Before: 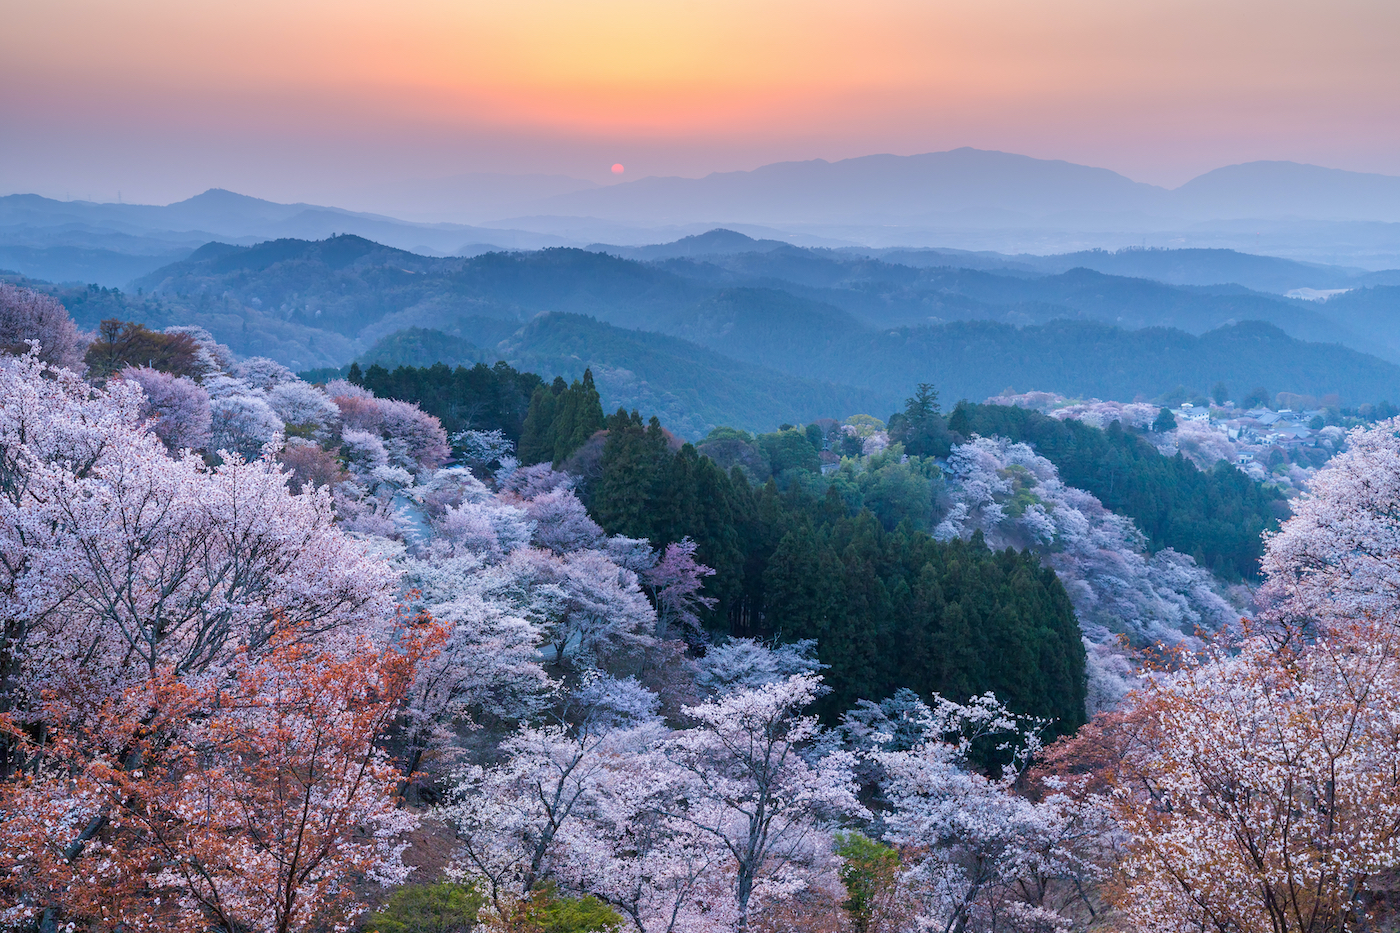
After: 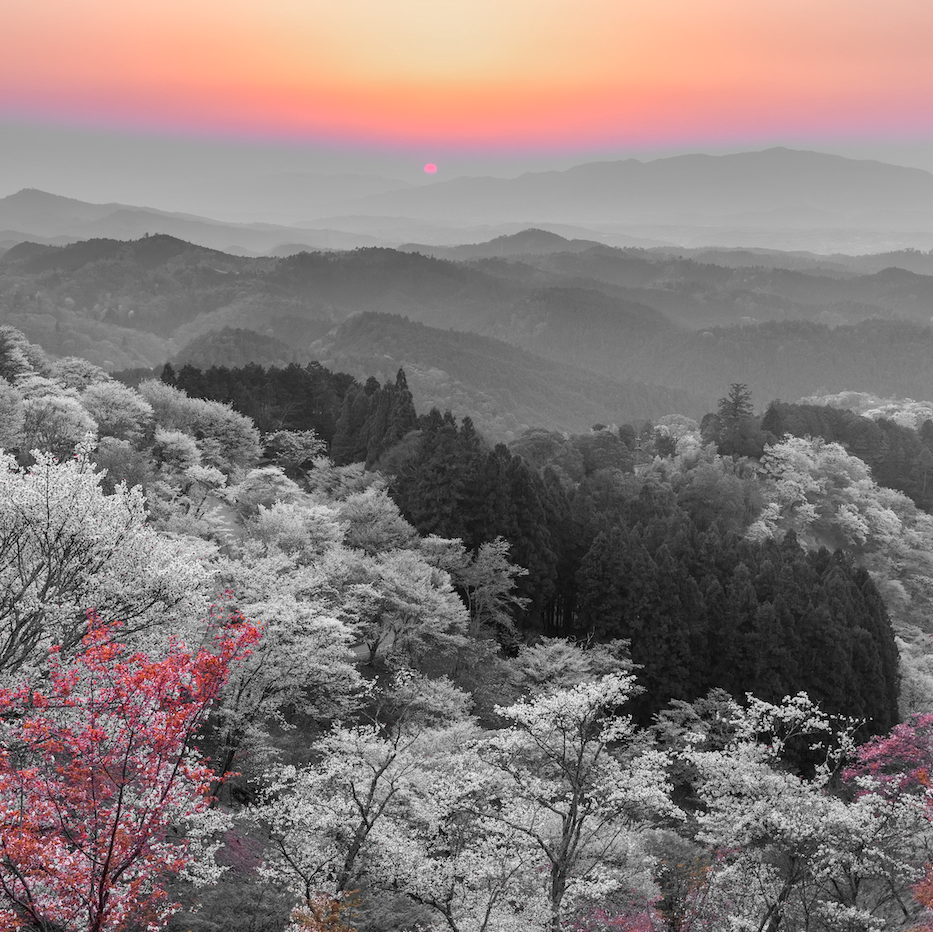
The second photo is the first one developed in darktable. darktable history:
contrast equalizer: octaves 7, y [[0.5 ×6], [0.5 ×6], [0.5 ×6], [0 ×6], [0, 0.039, 0.251, 0.29, 0.293, 0.292]], mix 0.77
crop and rotate: left 13.373%, right 19.983%
base curve: curves: ch0 [(0, 0) (0.989, 0.992)], preserve colors none
color zones: curves: ch1 [(0, 0.638) (0.193, 0.442) (0.286, 0.15) (0.429, 0.14) (0.571, 0.142) (0.714, 0.154) (0.857, 0.175) (1, 0.638)], mix 101.21%
